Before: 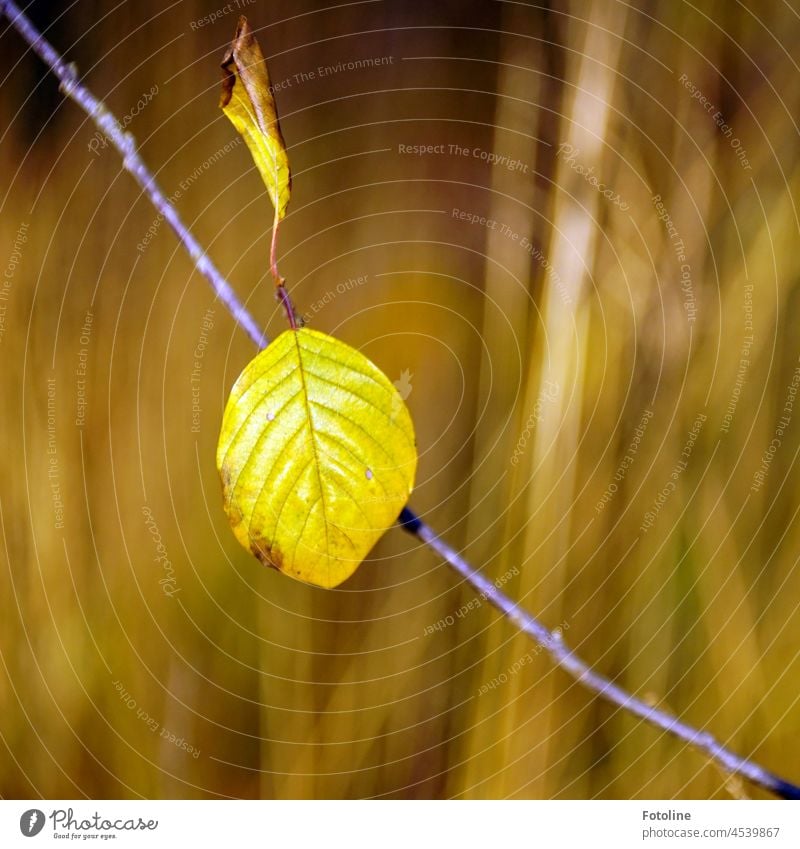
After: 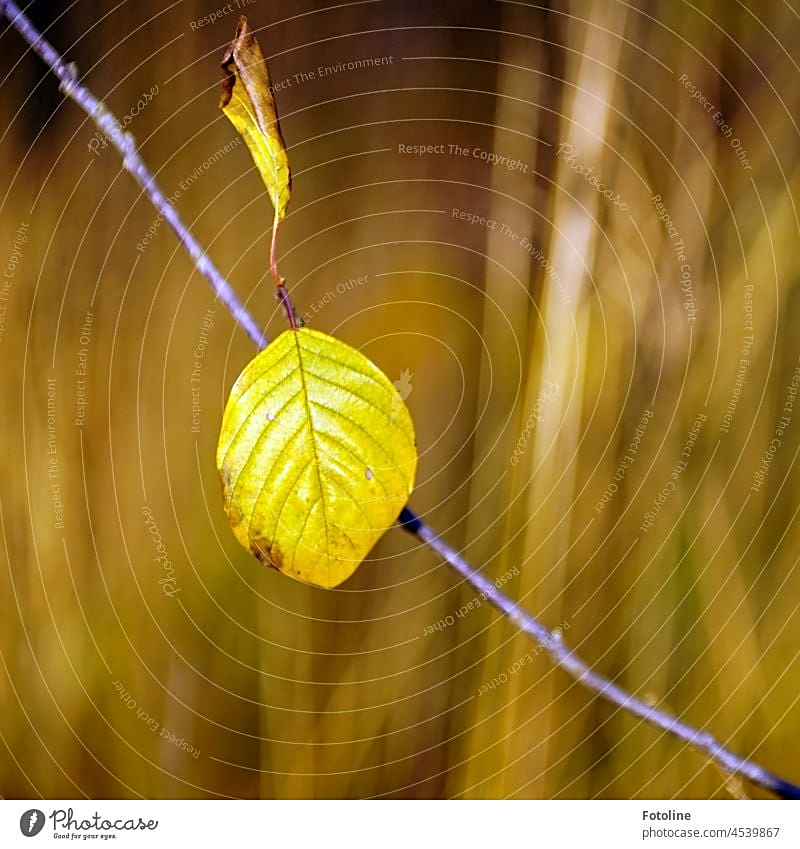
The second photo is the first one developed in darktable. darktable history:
sharpen: on, module defaults
shadows and highlights: radius 127.82, shadows 30.54, highlights -31.25, highlights color adjustment 89.5%, low approximation 0.01, soften with gaussian
